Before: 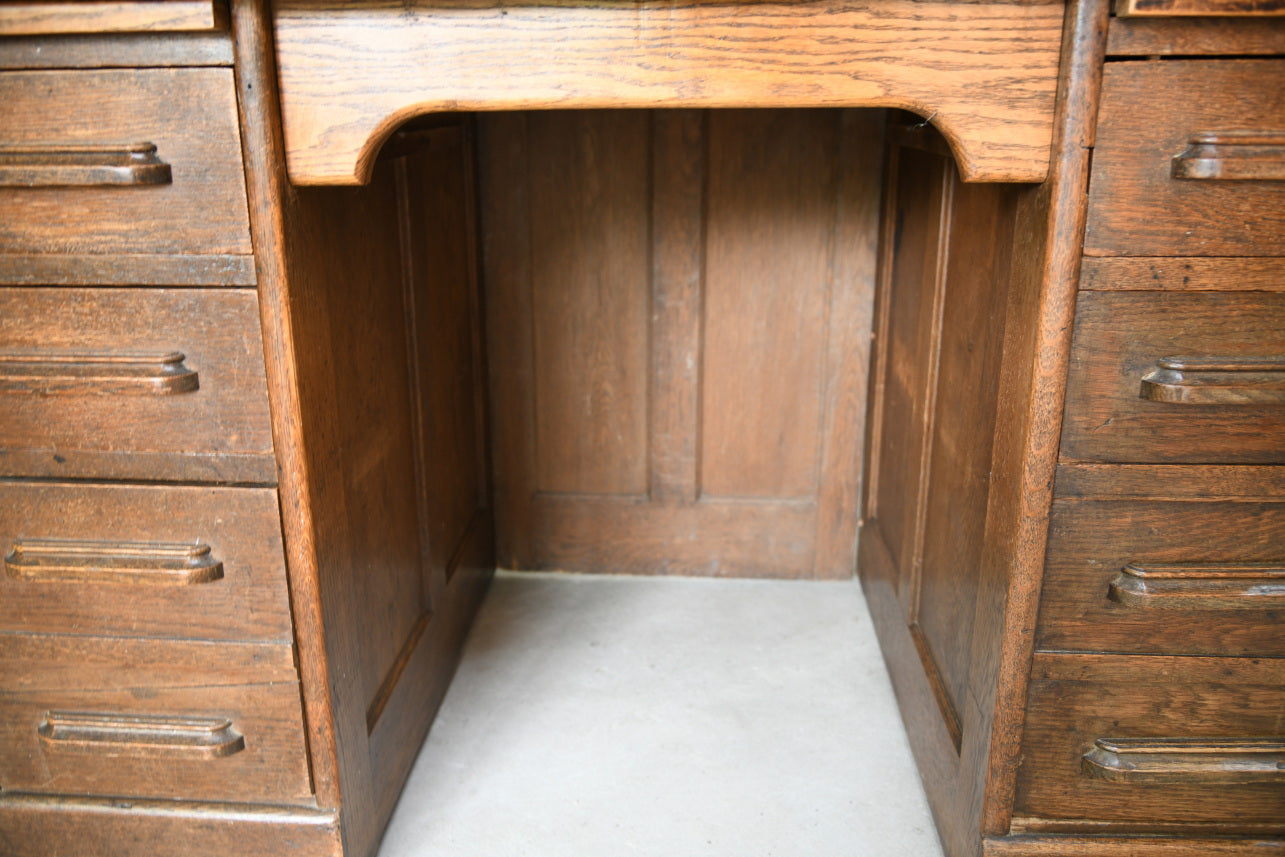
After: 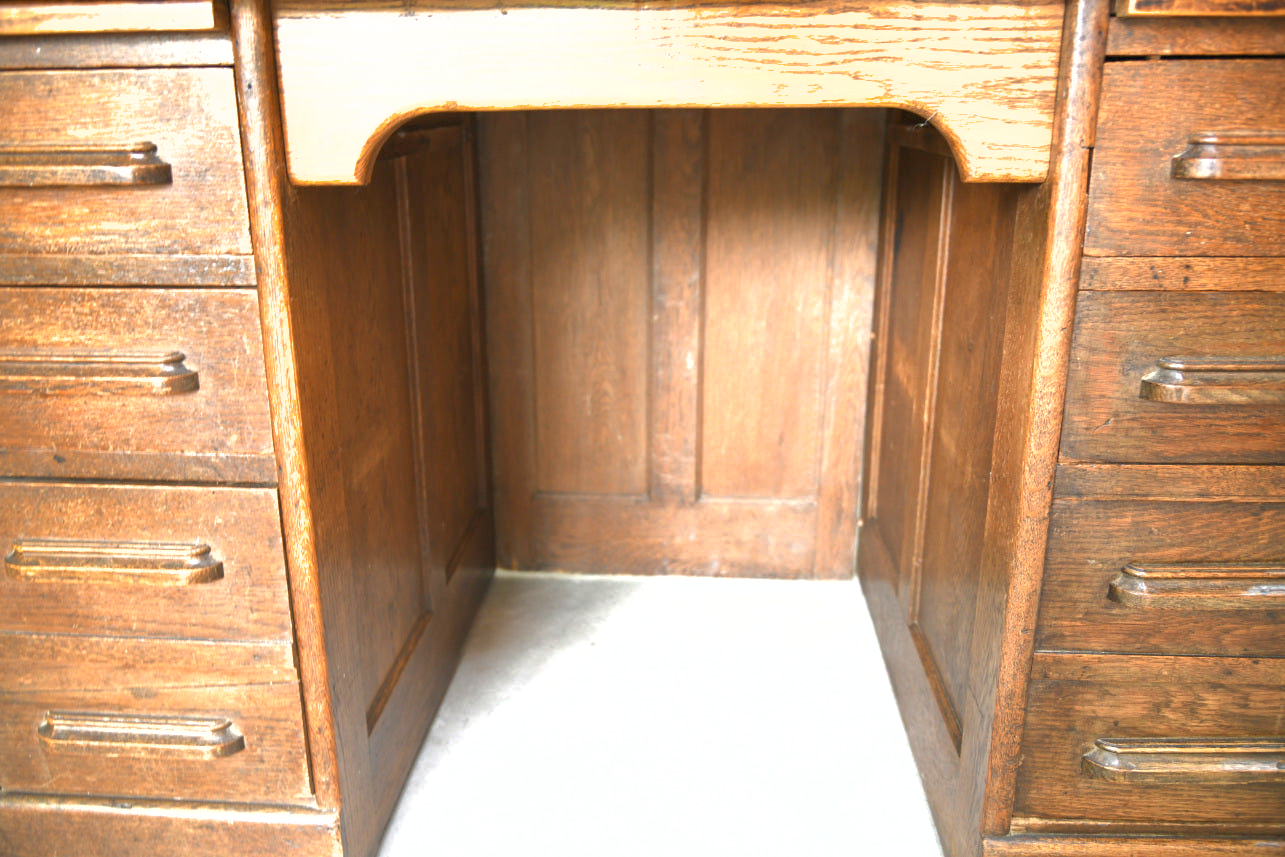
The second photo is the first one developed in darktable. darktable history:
shadows and highlights: on, module defaults
exposure: exposure 1.066 EV, compensate highlight preservation false
